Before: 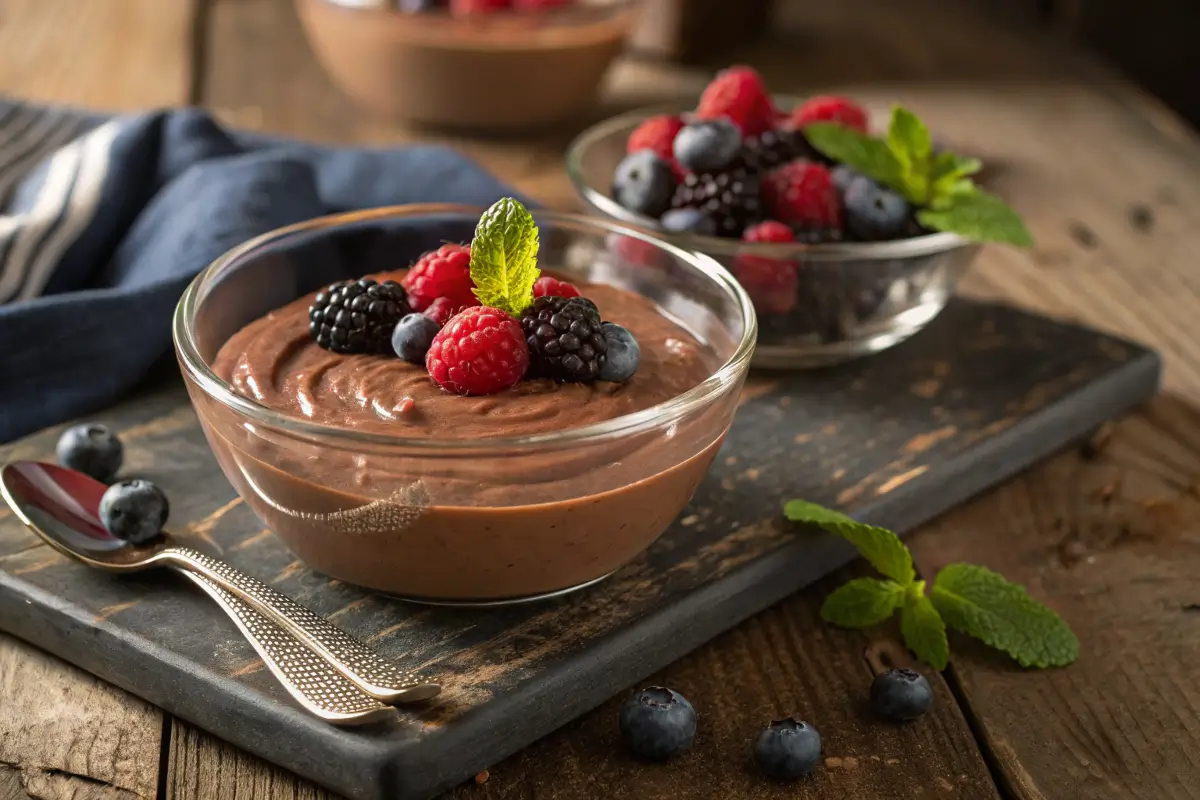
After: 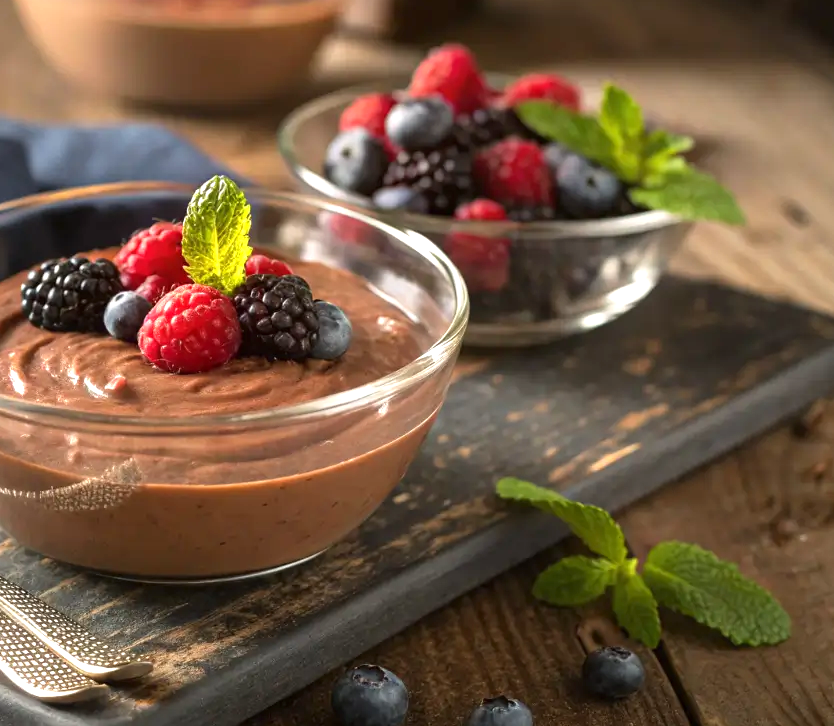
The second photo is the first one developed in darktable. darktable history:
exposure: exposure 0.669 EV, compensate highlight preservation false
crop and rotate: left 24.034%, top 2.838%, right 6.406%, bottom 6.299%
